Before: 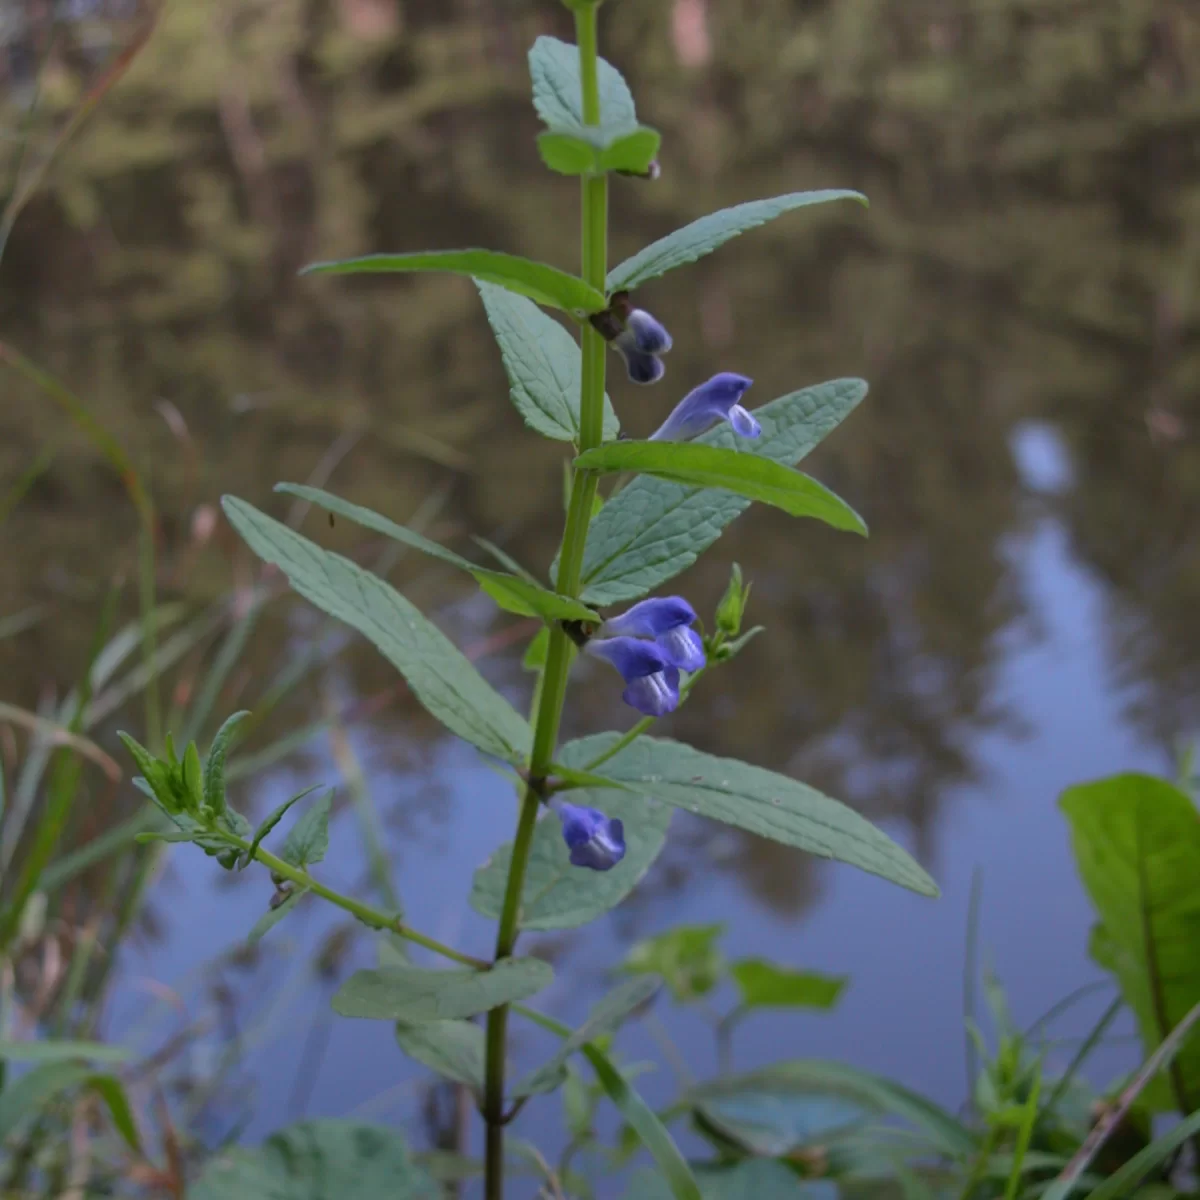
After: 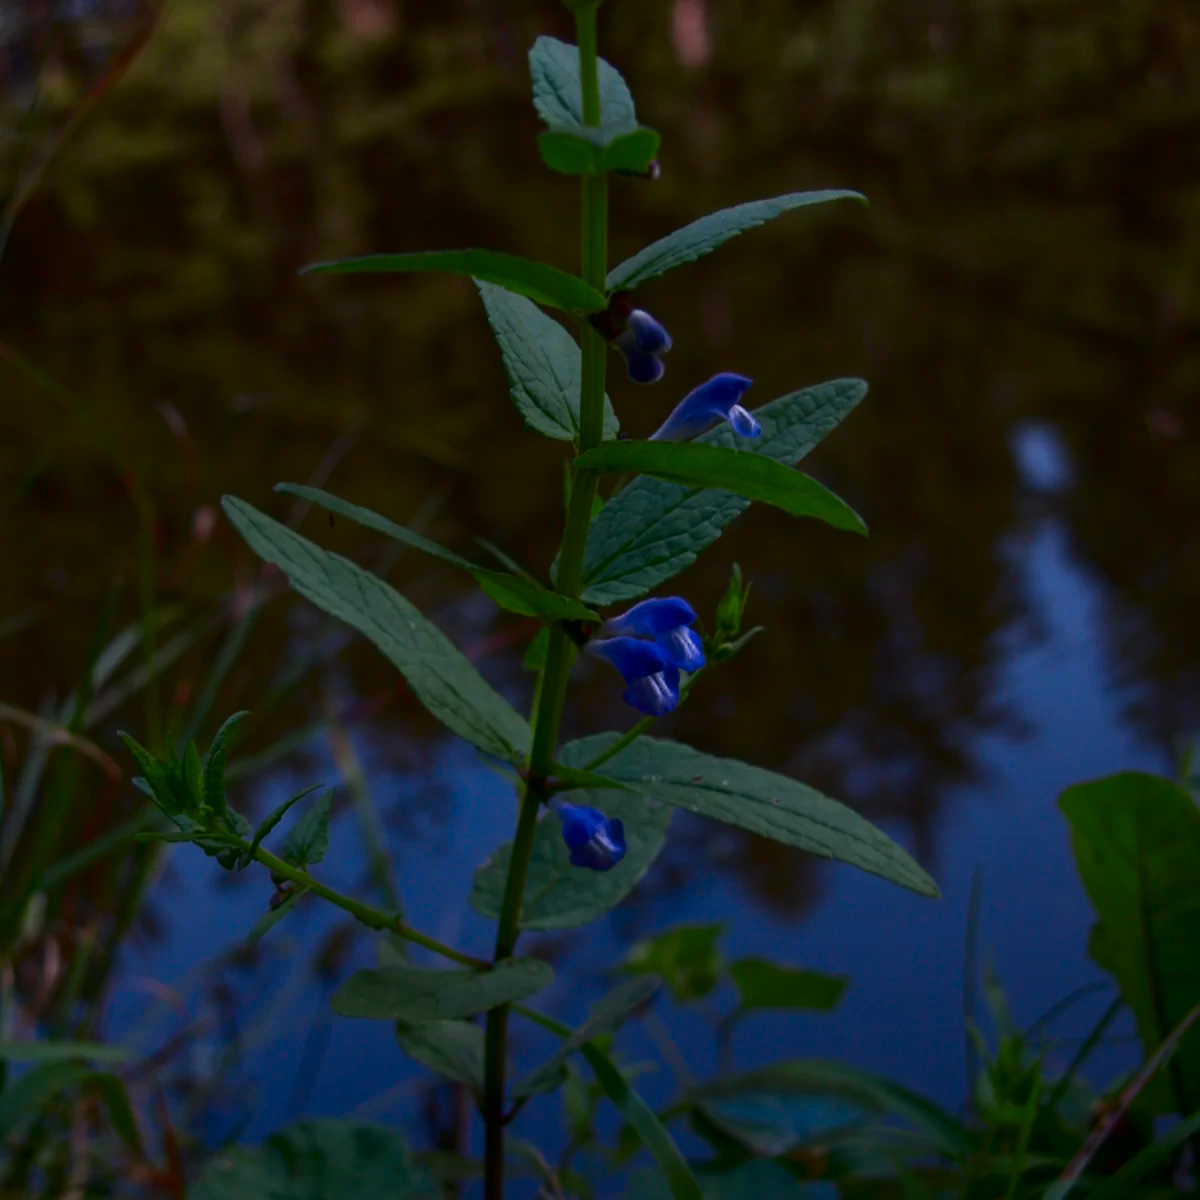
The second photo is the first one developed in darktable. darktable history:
contrast brightness saturation: contrast 0.093, brightness -0.59, saturation 0.171
